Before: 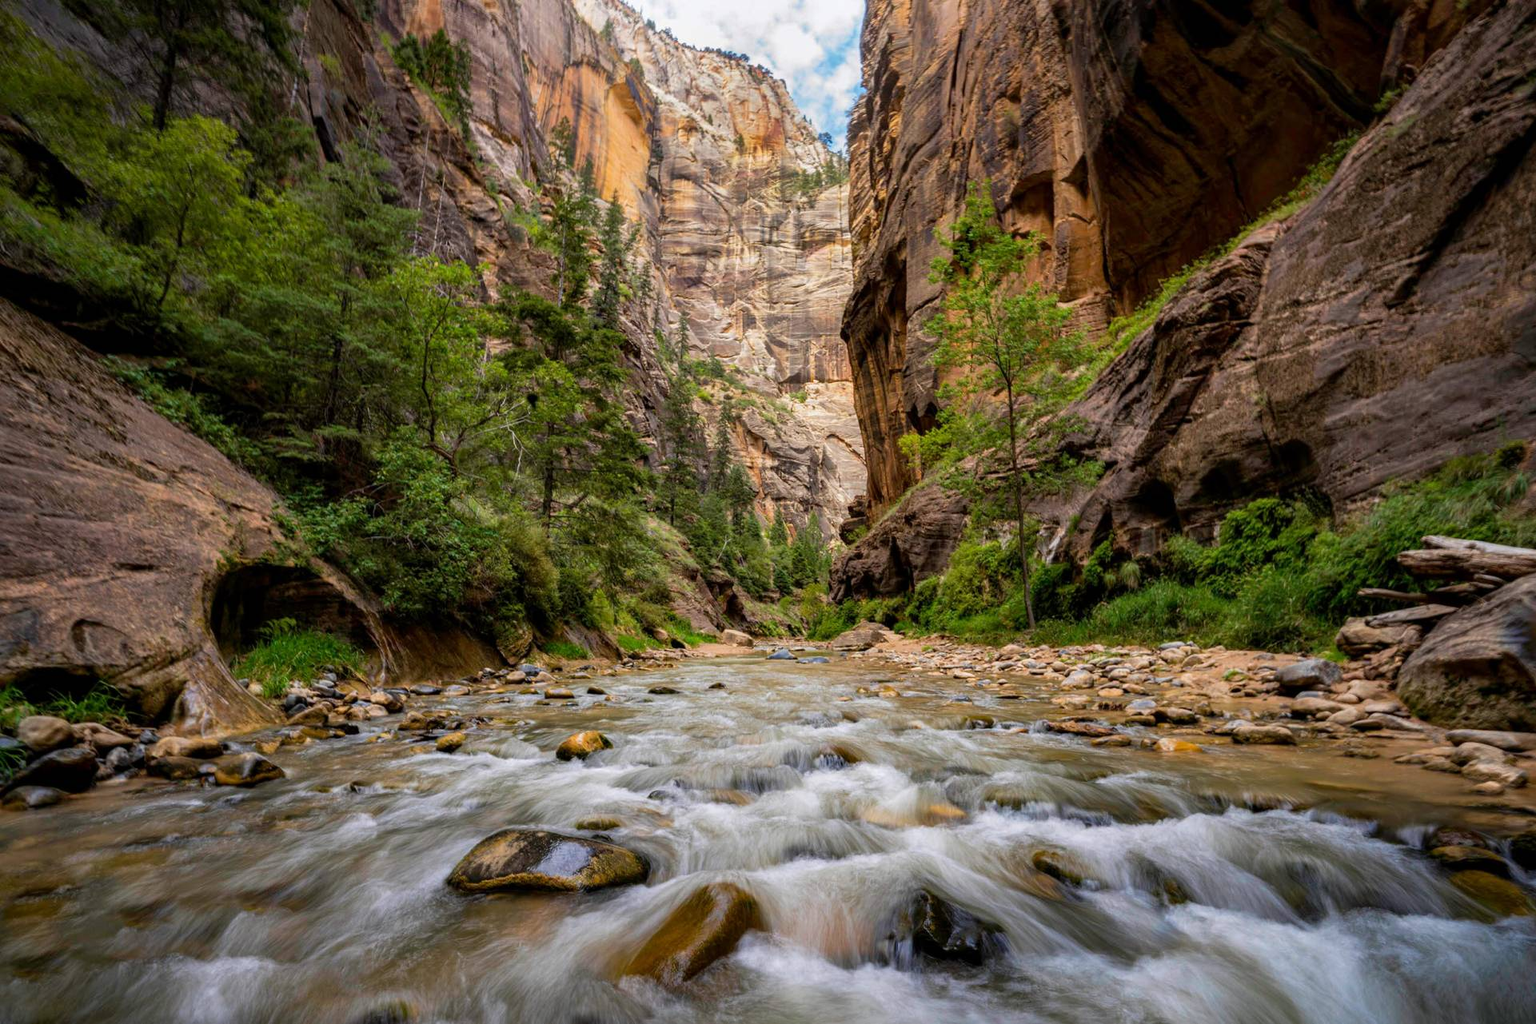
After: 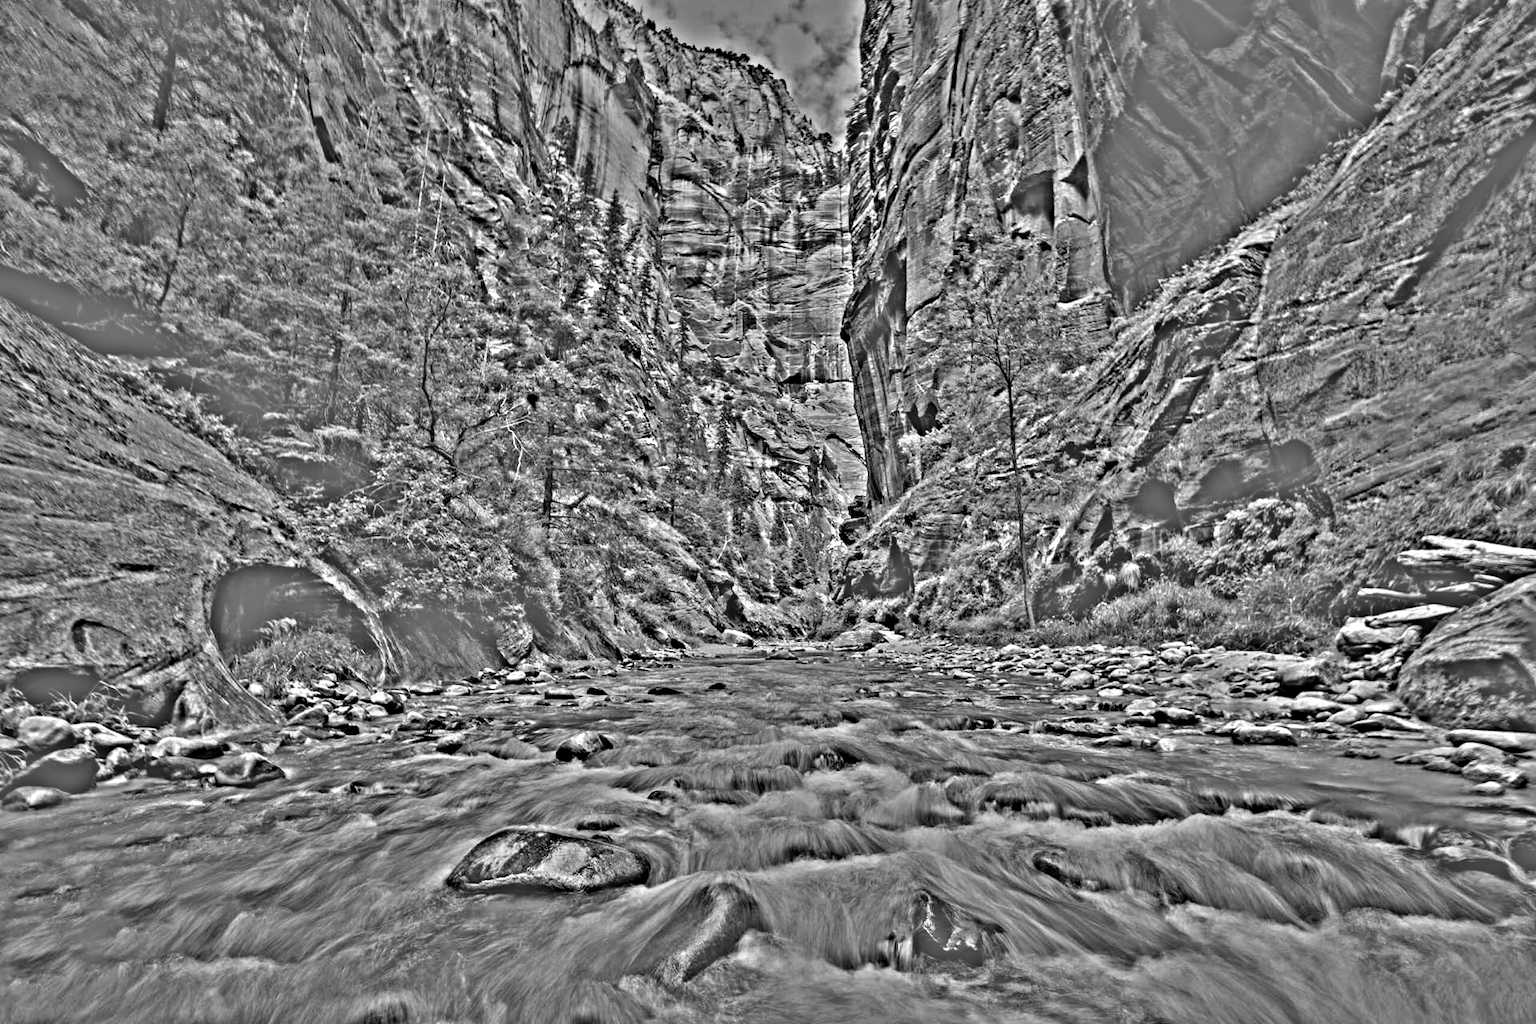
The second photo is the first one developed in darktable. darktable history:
monochrome: on, module defaults
highpass: on, module defaults
color zones: curves: ch1 [(0, 0.455) (0.063, 0.455) (0.286, 0.495) (0.429, 0.5) (0.571, 0.5) (0.714, 0.5) (0.857, 0.5) (1, 0.455)]; ch2 [(0, 0.532) (0.063, 0.521) (0.233, 0.447) (0.429, 0.489) (0.571, 0.5) (0.714, 0.5) (0.857, 0.5) (1, 0.532)]
